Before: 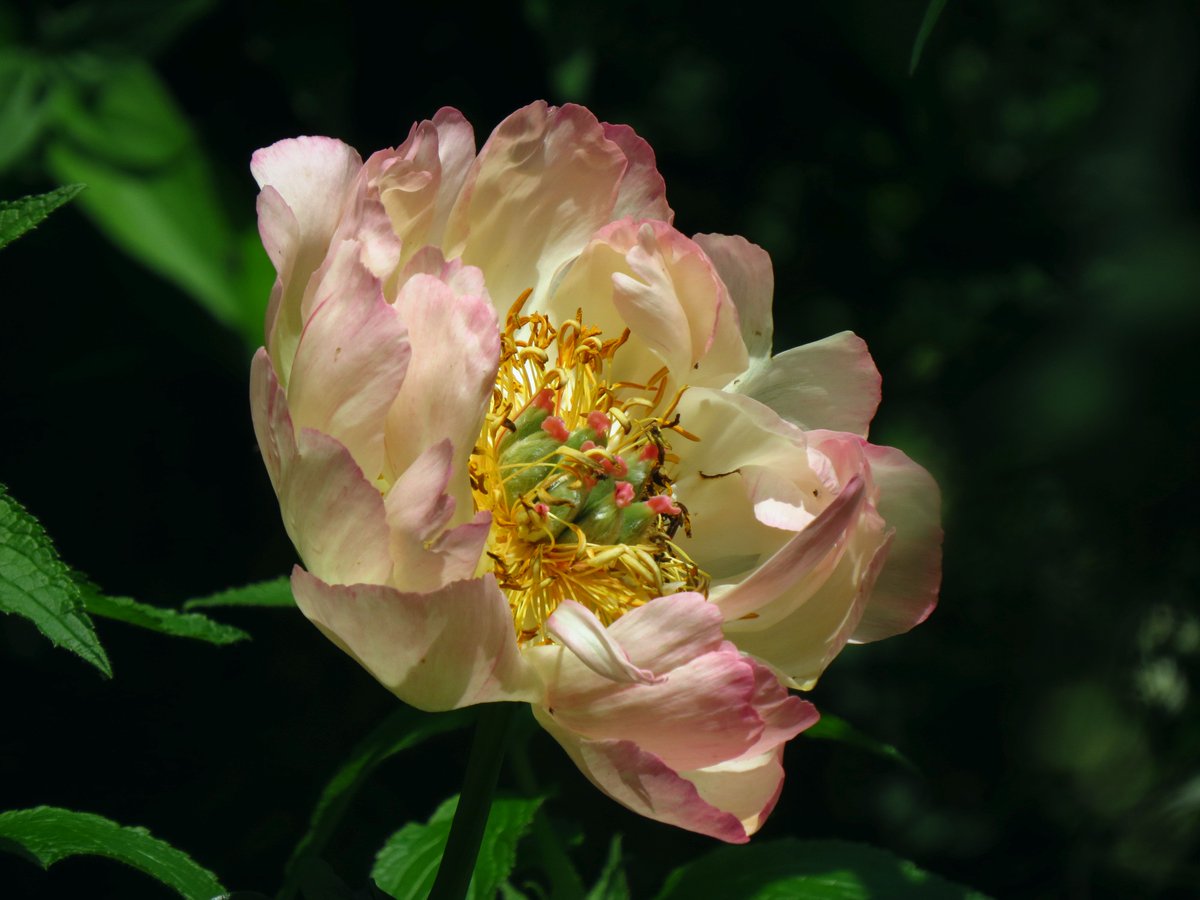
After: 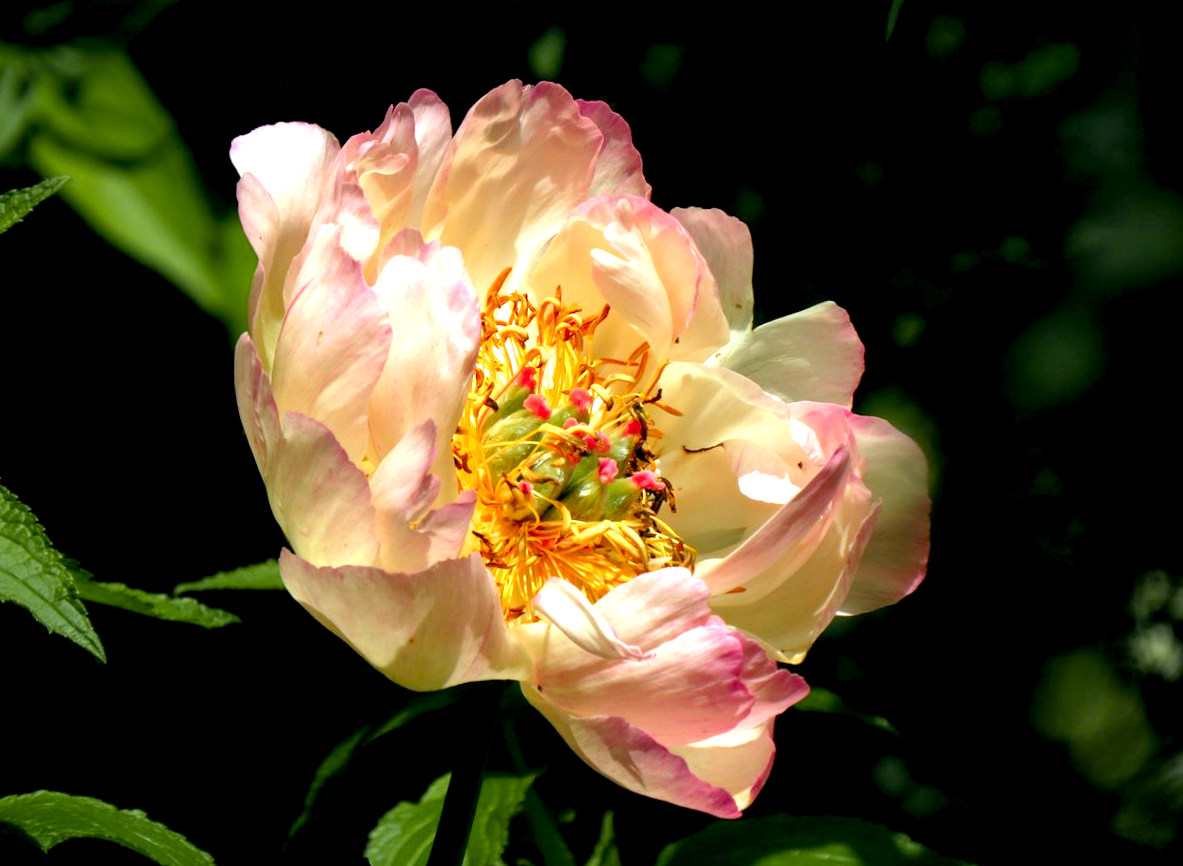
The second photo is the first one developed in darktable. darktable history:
rotate and perspective: rotation -1.32°, lens shift (horizontal) -0.031, crop left 0.015, crop right 0.985, crop top 0.047, crop bottom 0.982
color zones: curves: ch1 [(0.309, 0.524) (0.41, 0.329) (0.508, 0.509)]; ch2 [(0.25, 0.457) (0.75, 0.5)]
exposure: black level correction 0.008, exposure 0.979 EV, compensate highlight preservation false
